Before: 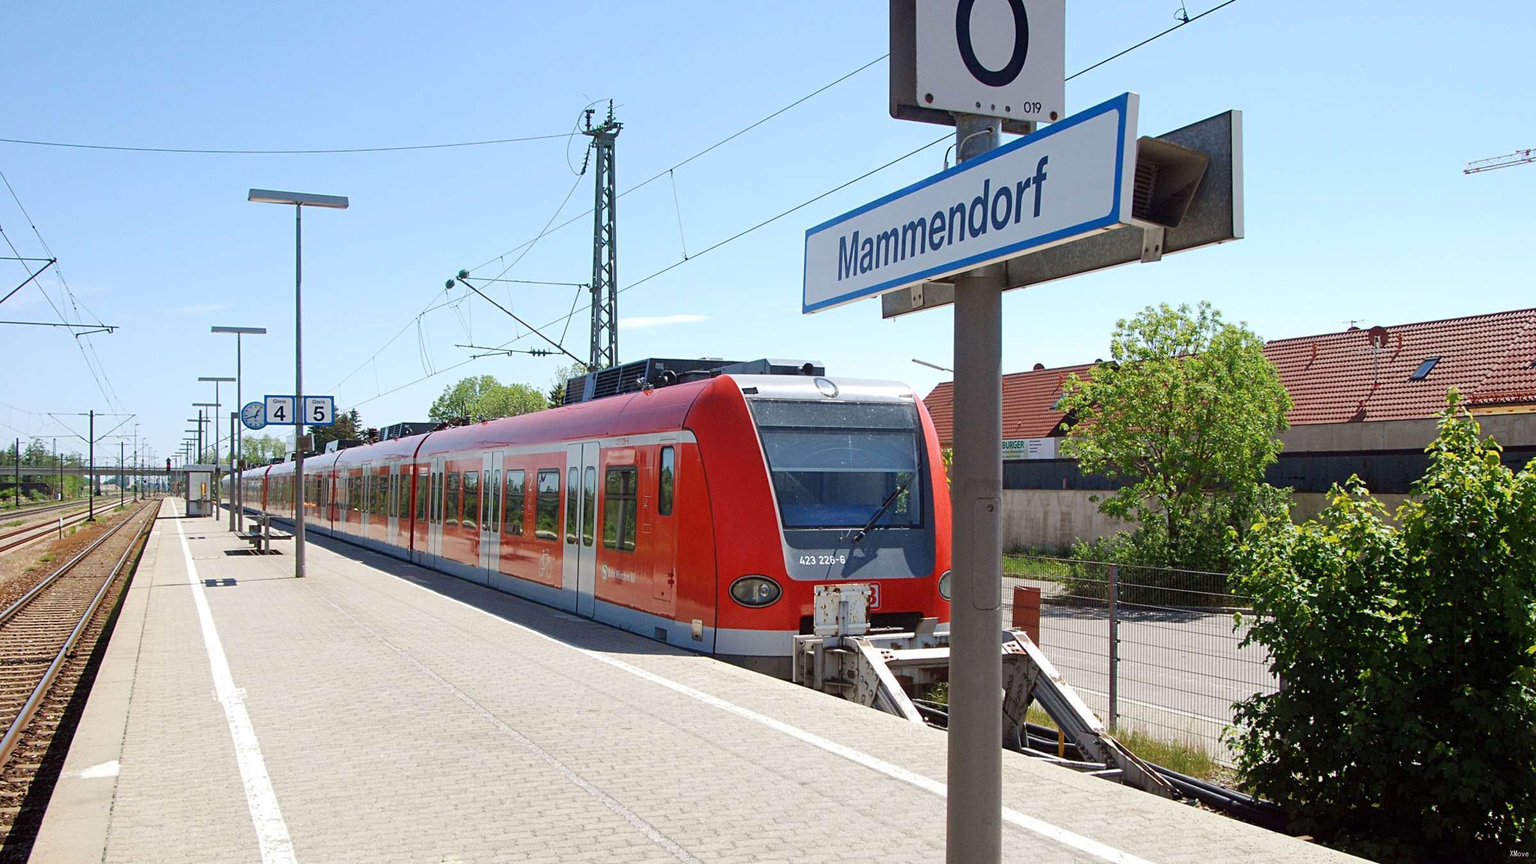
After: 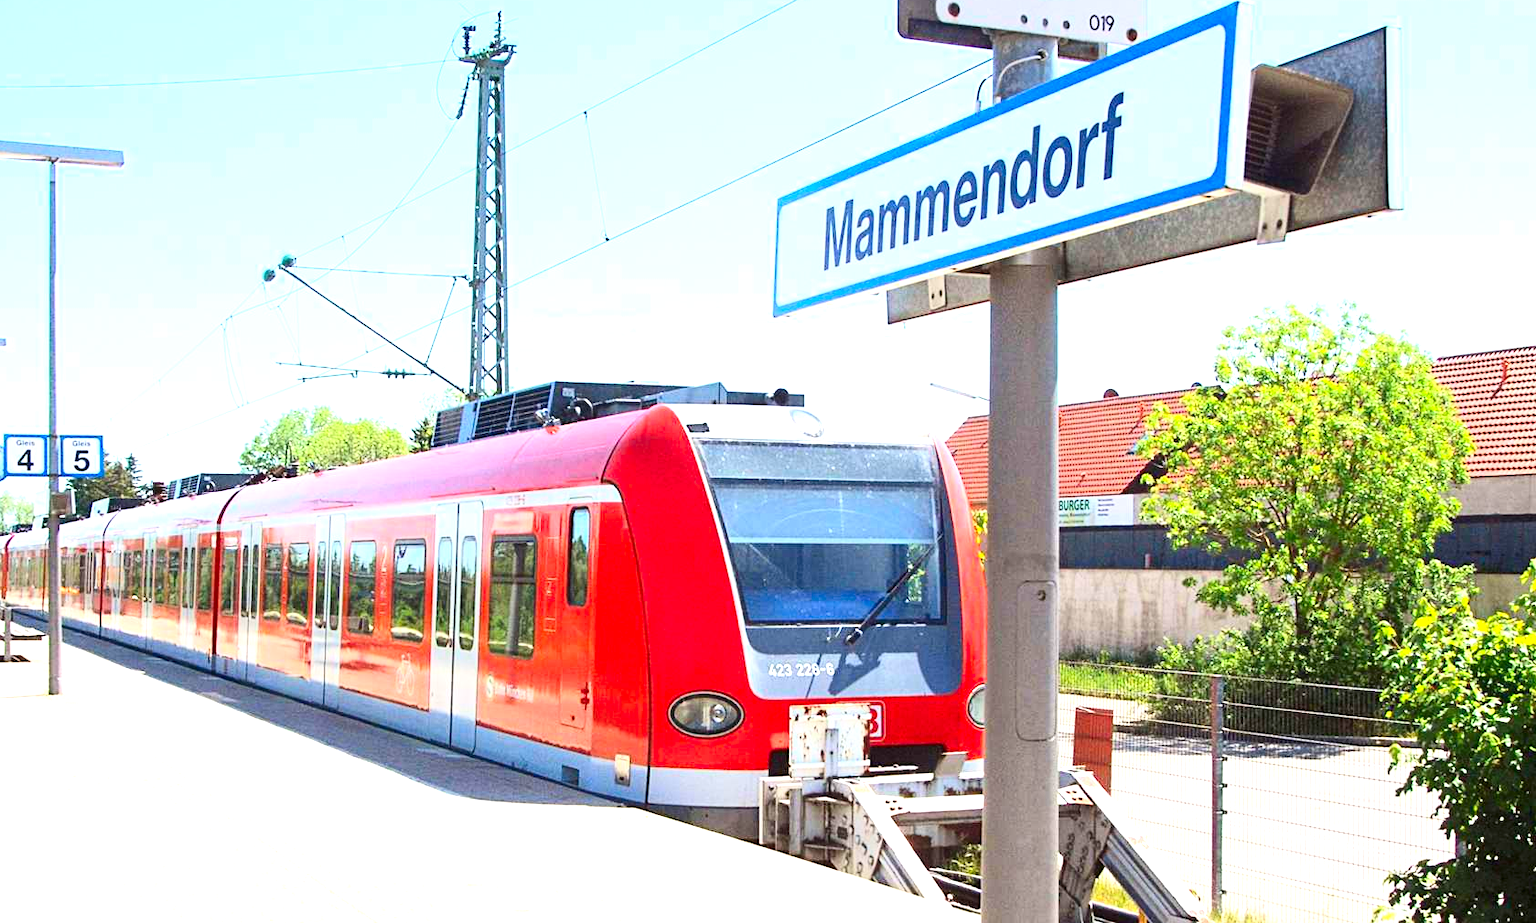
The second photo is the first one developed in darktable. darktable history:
crop and rotate: left 17.046%, top 10.659%, right 12.989%, bottom 14.553%
exposure: black level correction 0, exposure 1.379 EV, compensate exposure bias true, compensate highlight preservation false
contrast brightness saturation: contrast 0.23, brightness 0.1, saturation 0.29
